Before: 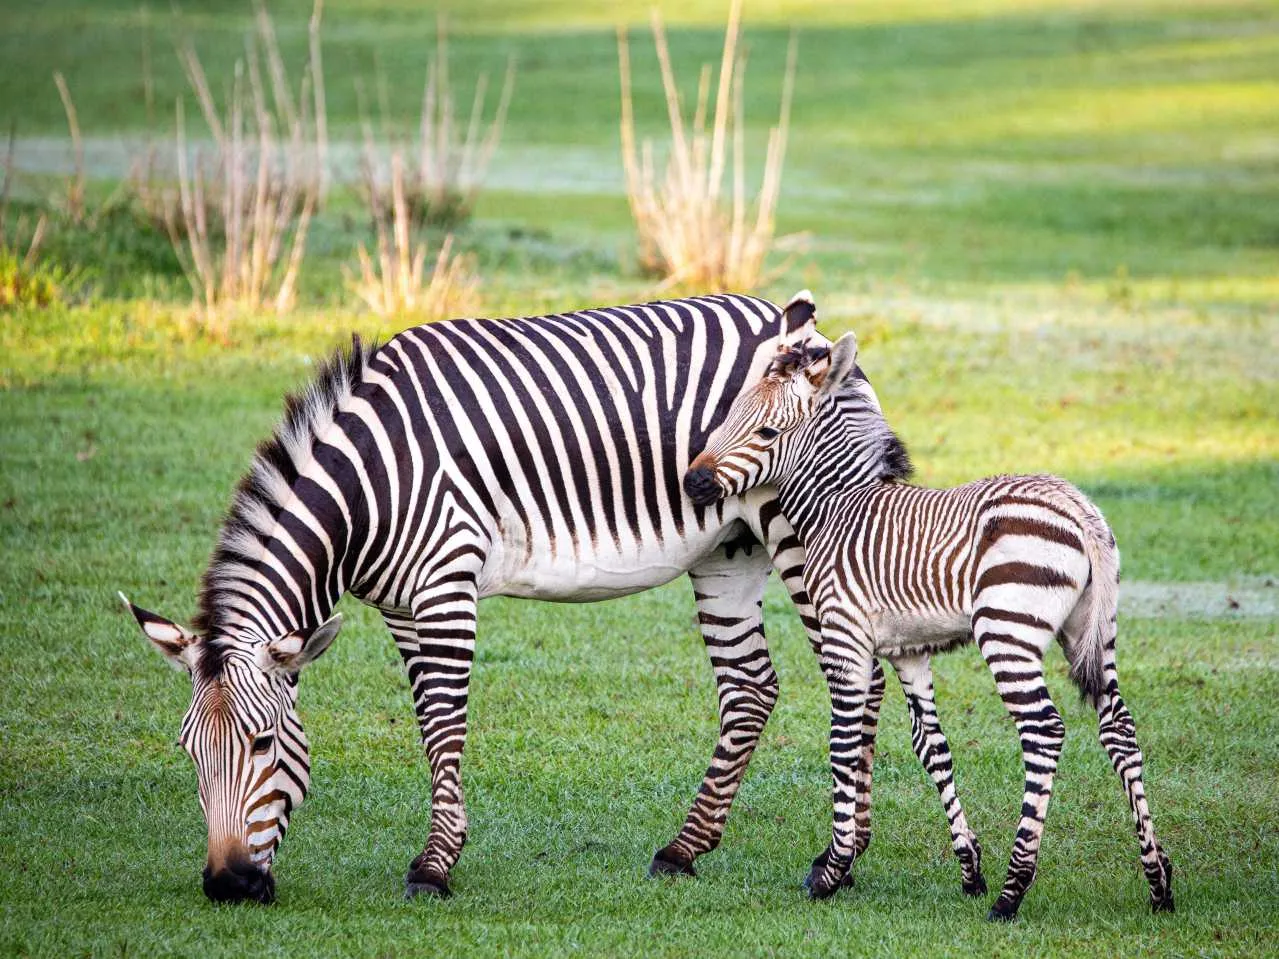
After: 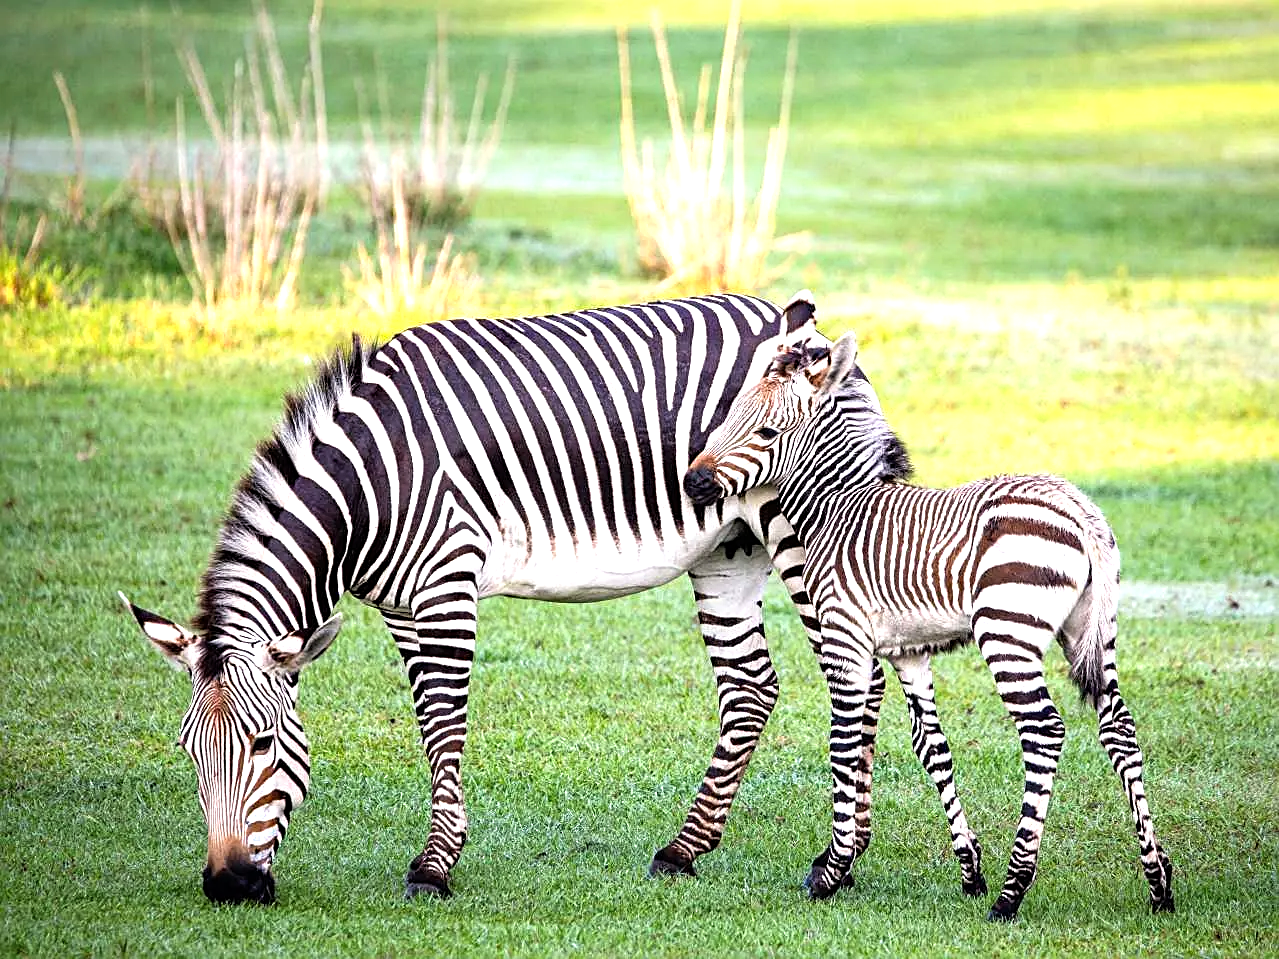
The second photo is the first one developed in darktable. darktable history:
sharpen: on, module defaults
tone equalizer: -8 EV -0.727 EV, -7 EV -0.706 EV, -6 EV -0.614 EV, -5 EV -0.372 EV, -3 EV 0.38 EV, -2 EV 0.6 EV, -1 EV 0.681 EV, +0 EV 0.724 EV
